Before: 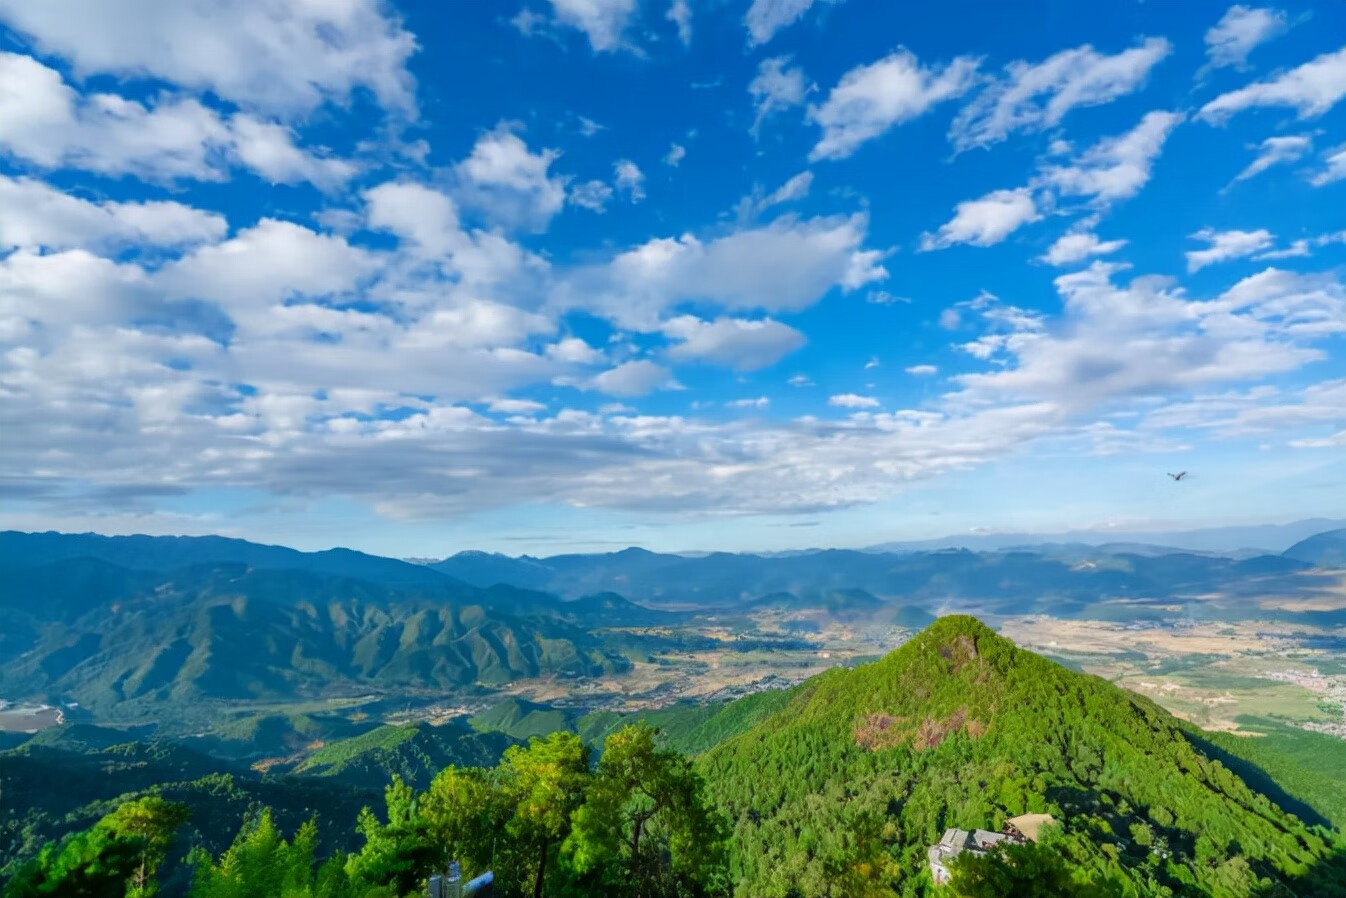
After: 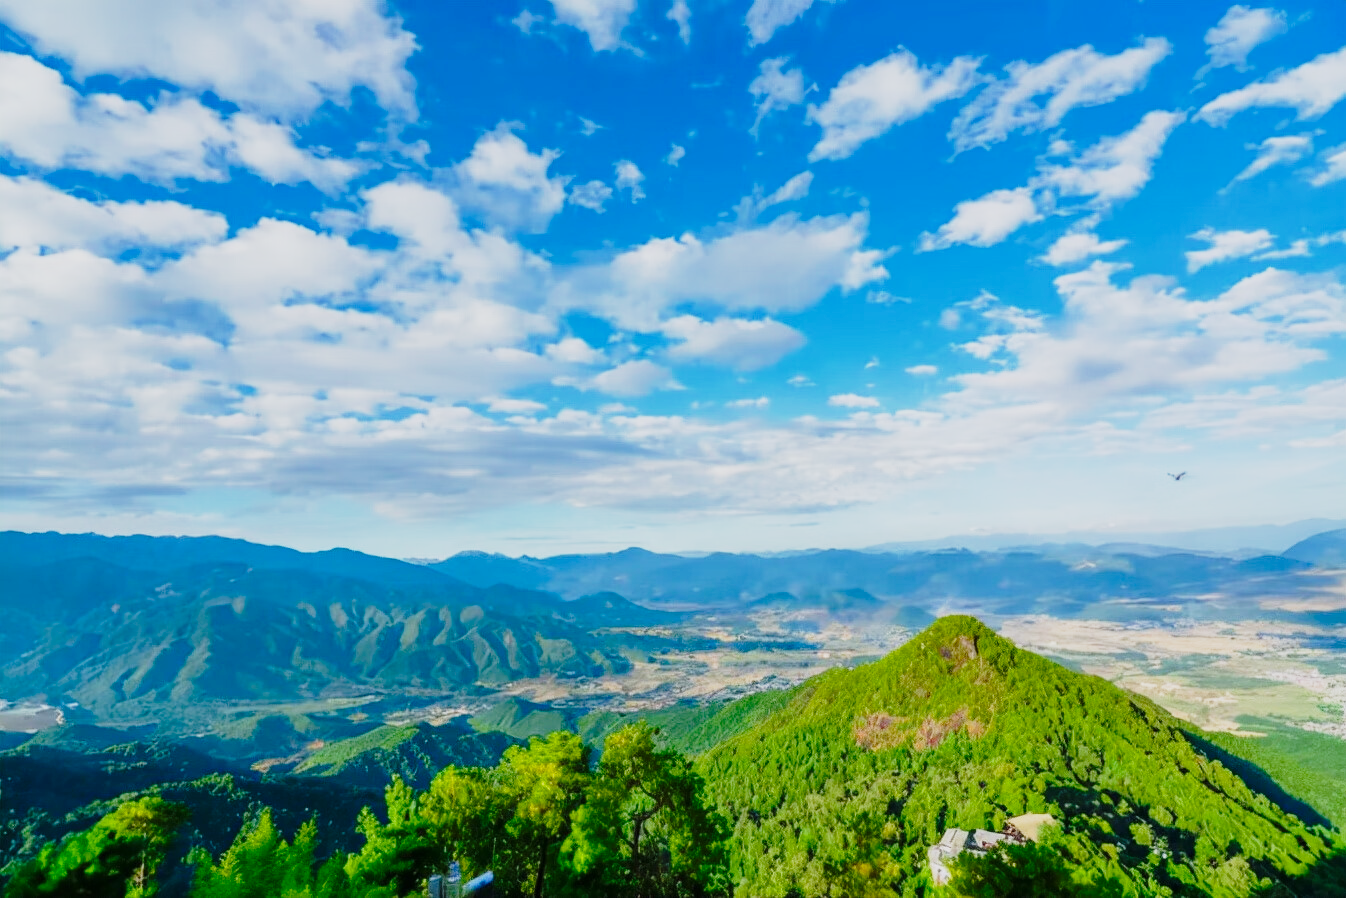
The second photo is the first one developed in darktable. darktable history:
base curve: curves: ch0 [(0, 0) (0.028, 0.03) (0.121, 0.232) (0.46, 0.748) (0.859, 0.968) (1, 1)], preserve colors none
shadows and highlights: radius 121.13, shadows 21.4, white point adjustment -9.72, highlights -14.39, soften with gaussian
